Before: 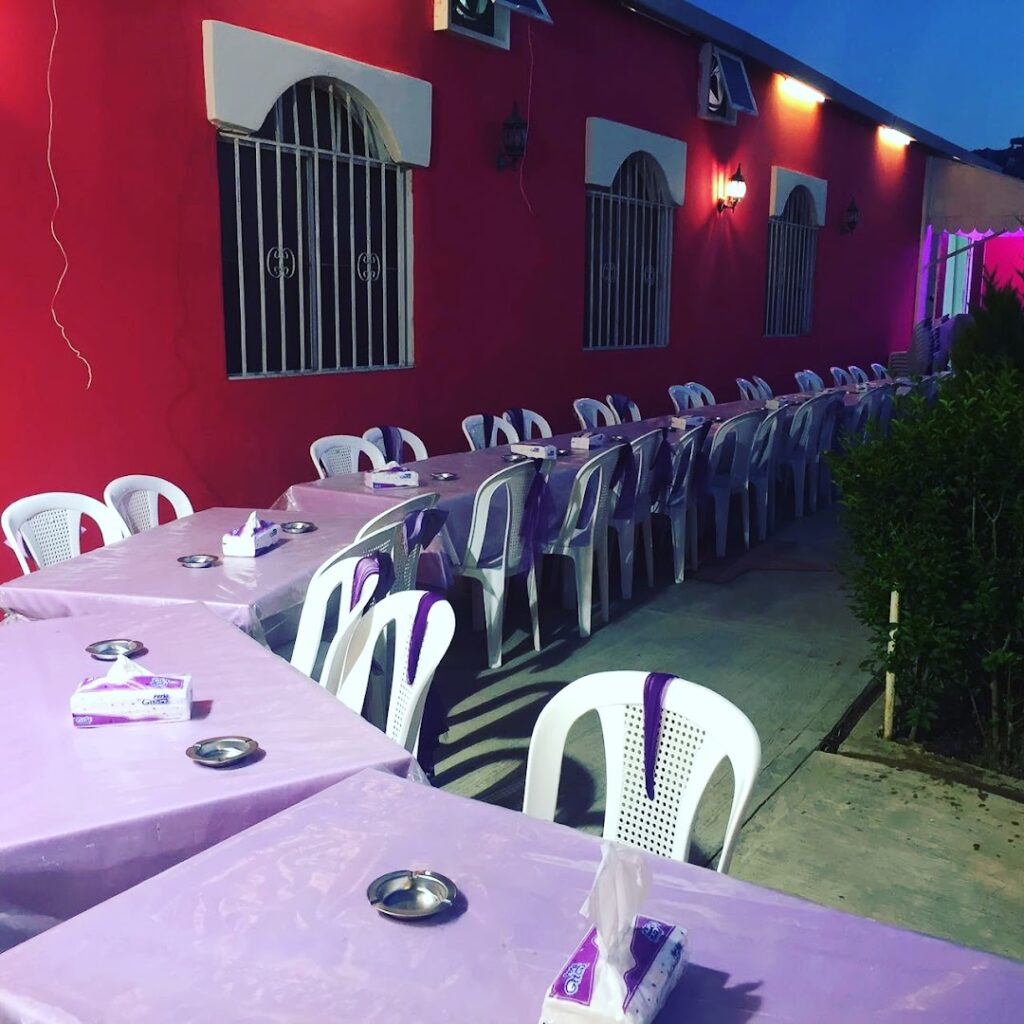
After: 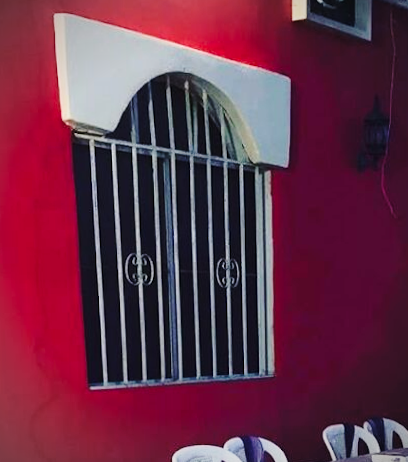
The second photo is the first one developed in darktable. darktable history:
base curve: curves: ch0 [(0, 0) (0.028, 0.03) (0.121, 0.232) (0.46, 0.748) (0.859, 0.968) (1, 1)], preserve colors none
rotate and perspective: rotation 0.074°, lens shift (vertical) 0.096, lens shift (horizontal) -0.041, crop left 0.043, crop right 0.952, crop top 0.024, crop bottom 0.979
crop and rotate: left 10.817%, top 0.062%, right 47.194%, bottom 53.626%
white balance: emerald 1
vignetting: unbound false
